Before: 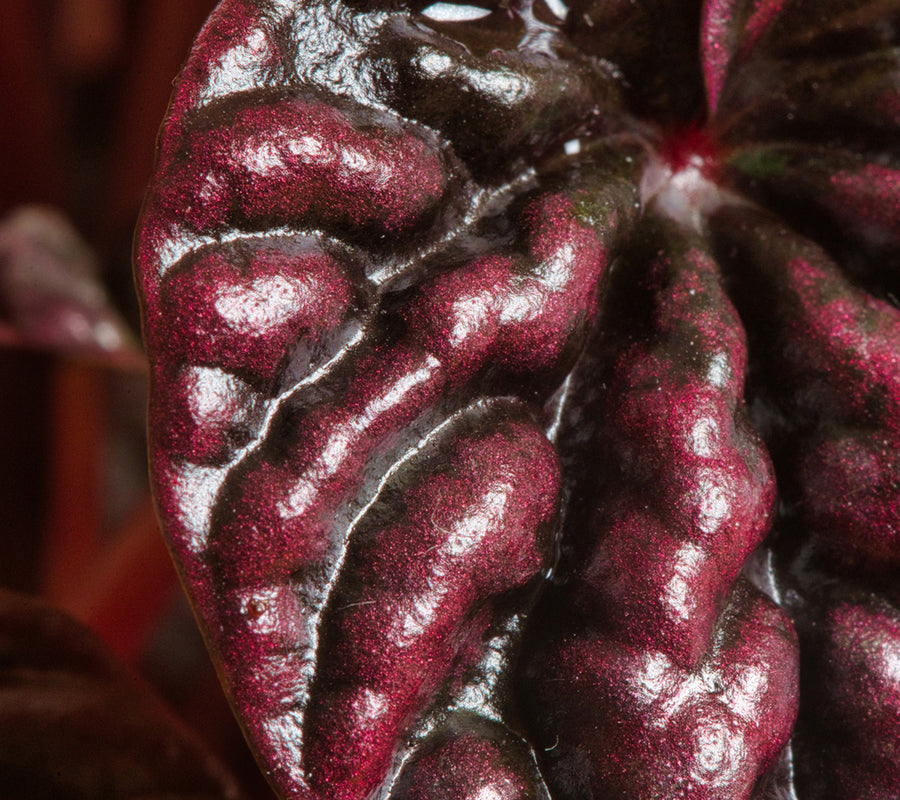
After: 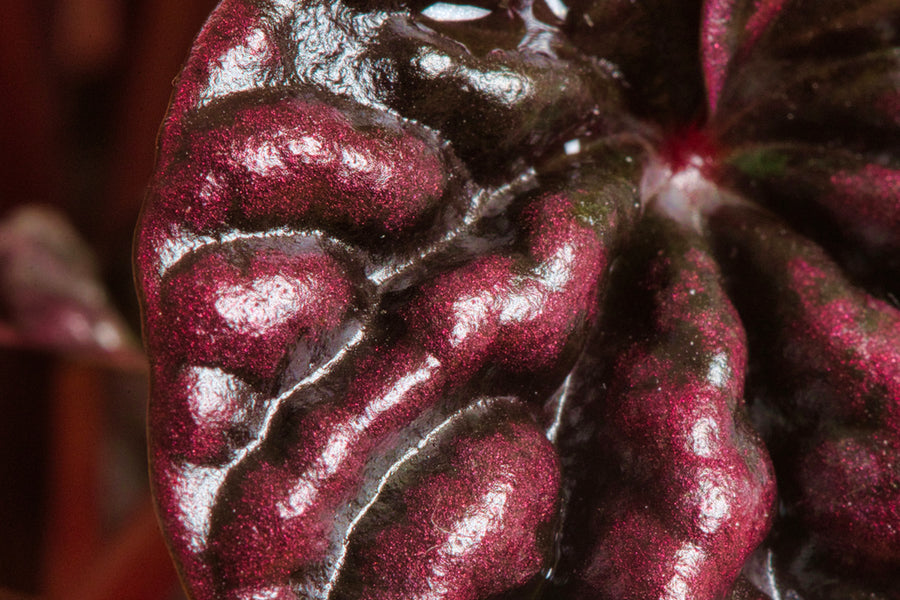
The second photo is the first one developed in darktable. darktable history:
exposure: compensate highlight preservation false
velvia: on, module defaults
color correction: highlights a* 0.003, highlights b* -0.283
crop: bottom 24.988%
